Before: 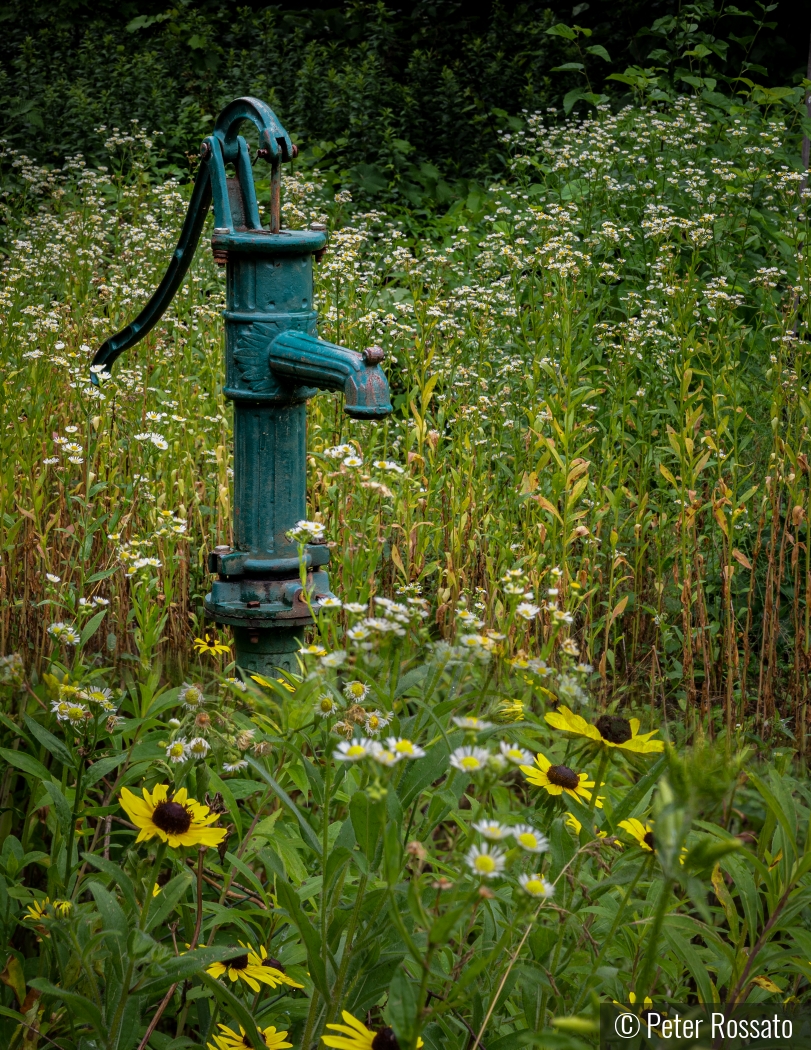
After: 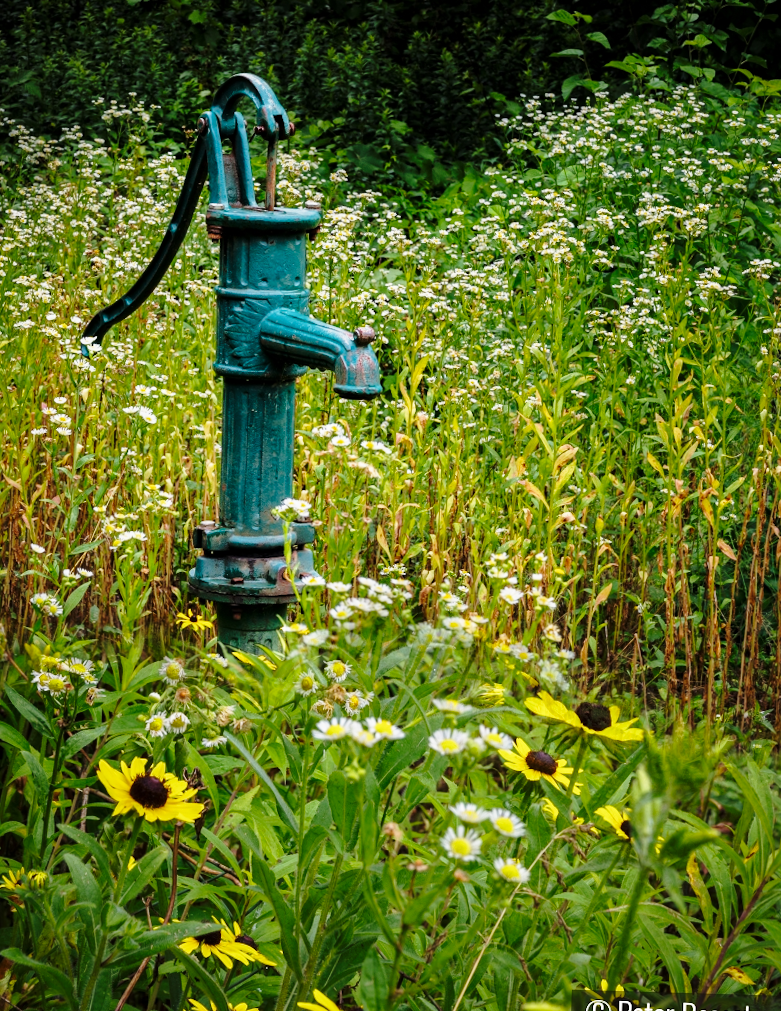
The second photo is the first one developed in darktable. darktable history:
base curve: curves: ch0 [(0, 0) (0.028, 0.03) (0.121, 0.232) (0.46, 0.748) (0.859, 0.968) (1, 1)], preserve colors none
crop and rotate: angle -1.69°
